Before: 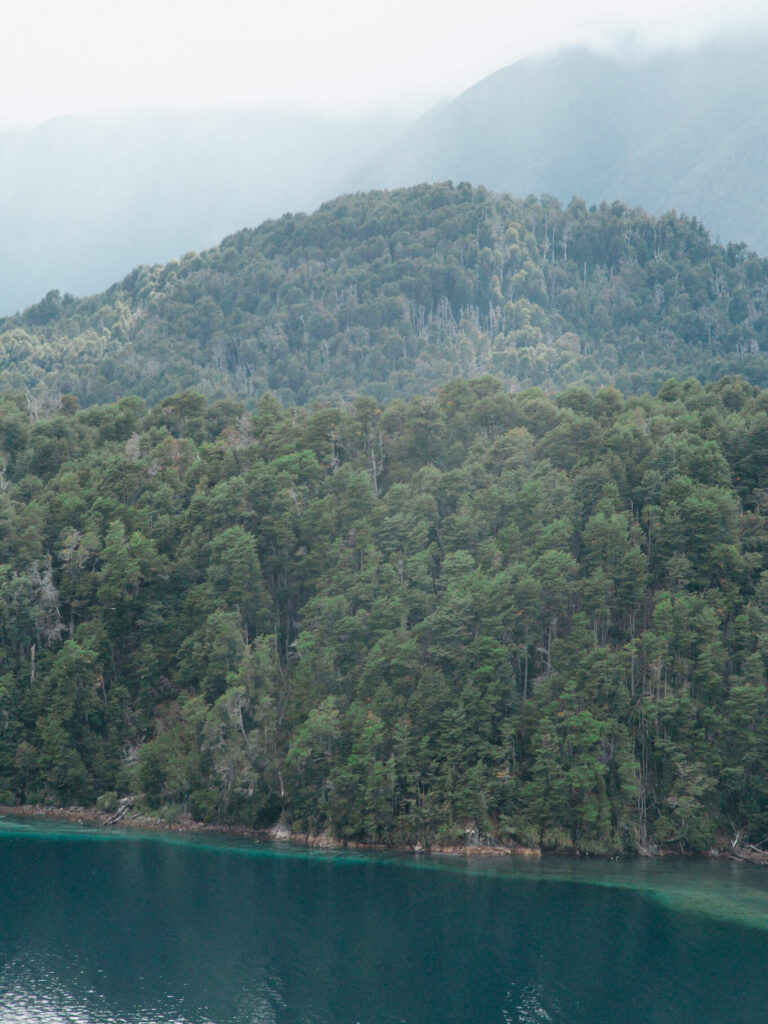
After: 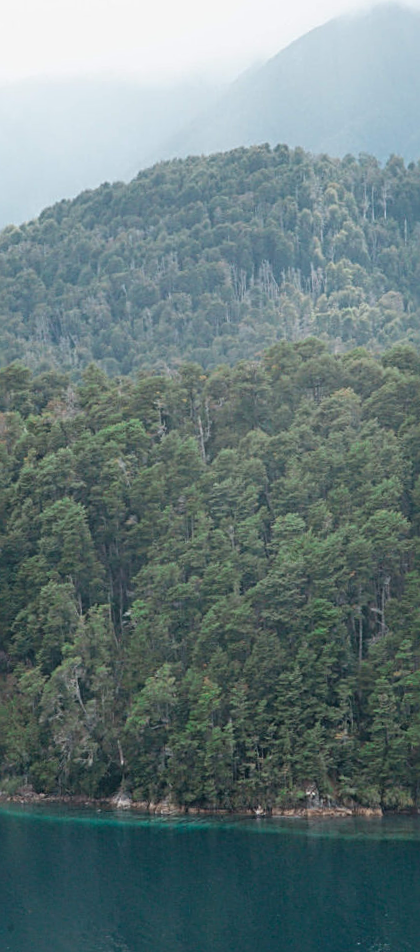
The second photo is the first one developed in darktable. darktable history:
crop: left 21.674%, right 22.086%
rotate and perspective: rotation -2.12°, lens shift (vertical) 0.009, lens shift (horizontal) -0.008, automatic cropping original format, crop left 0.036, crop right 0.964, crop top 0.05, crop bottom 0.959
sharpen: radius 2.767
